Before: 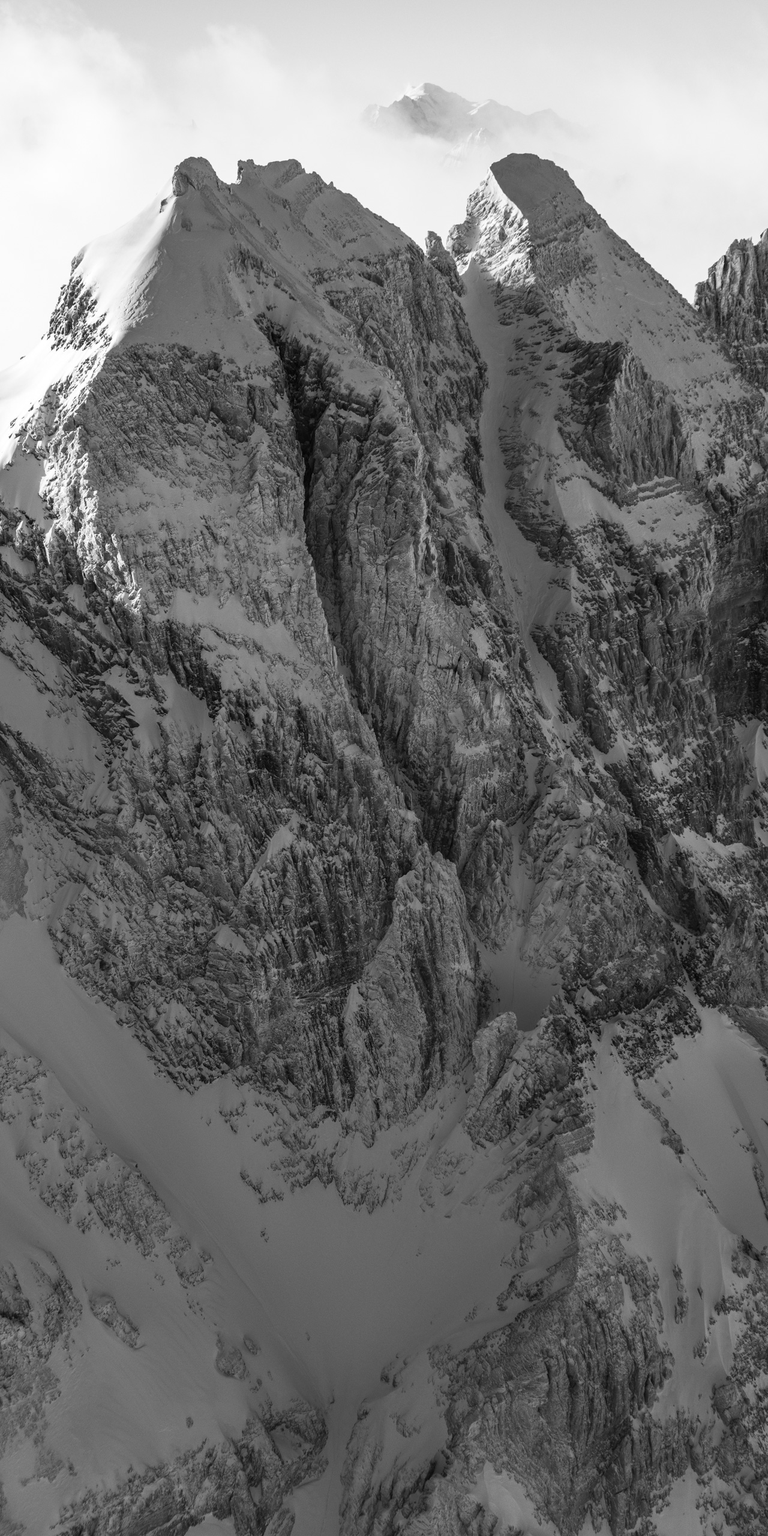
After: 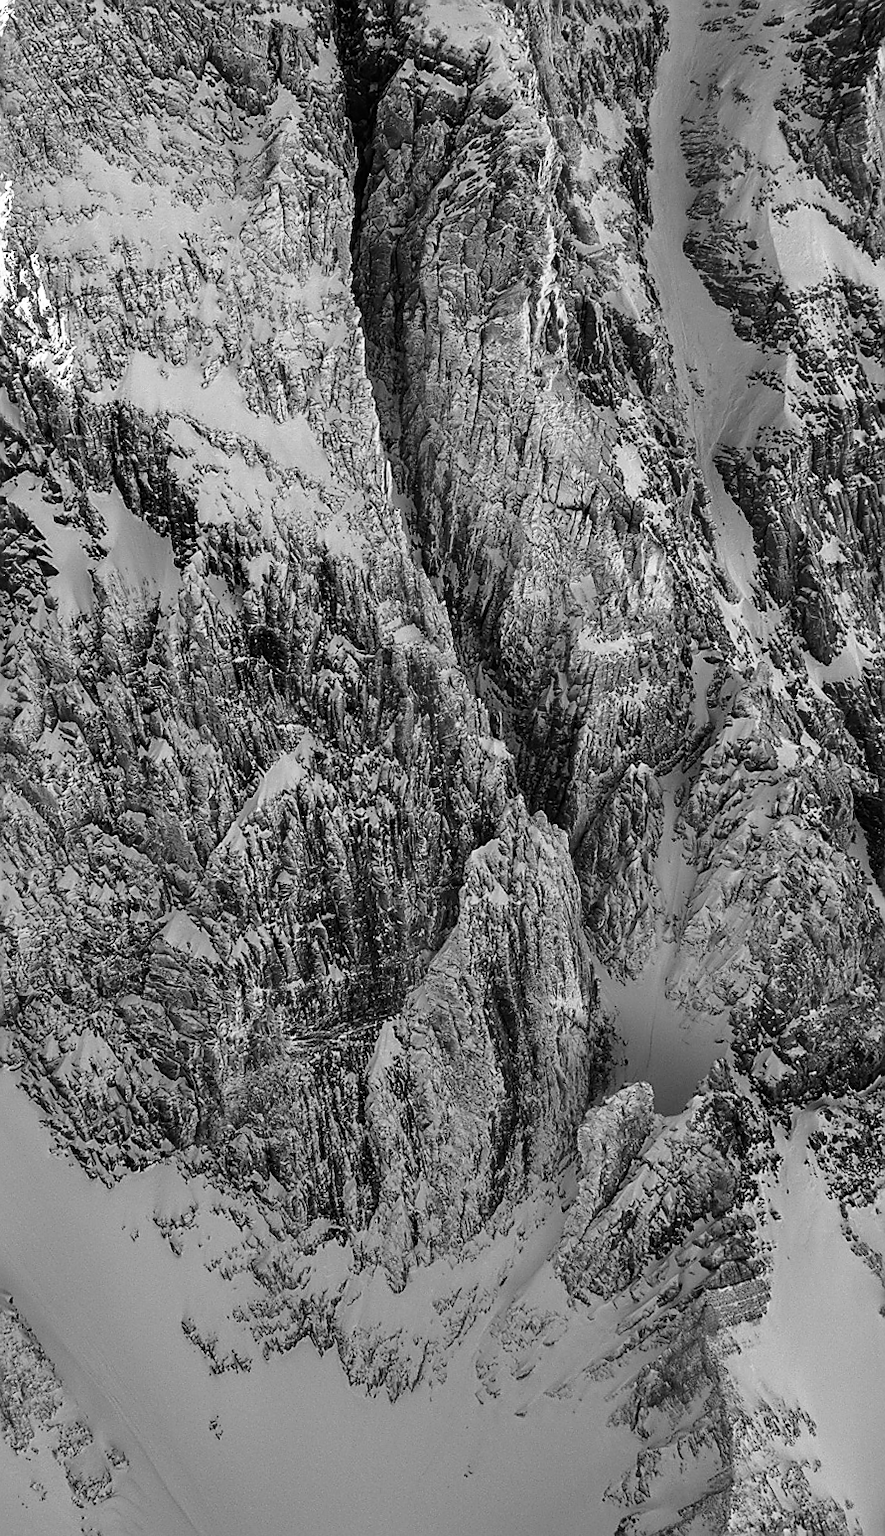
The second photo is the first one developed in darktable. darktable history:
base curve: curves: ch0 [(0, 0) (0.026, 0.03) (0.109, 0.232) (0.351, 0.748) (0.669, 0.968) (1, 1)], preserve colors none
color balance rgb: perceptual saturation grading › global saturation 25%, global vibrance 10%
crop and rotate: angle -3.37°, left 9.79%, top 20.73%, right 12.42%, bottom 11.82%
sharpen: radius 1.4, amount 1.25, threshold 0.7
